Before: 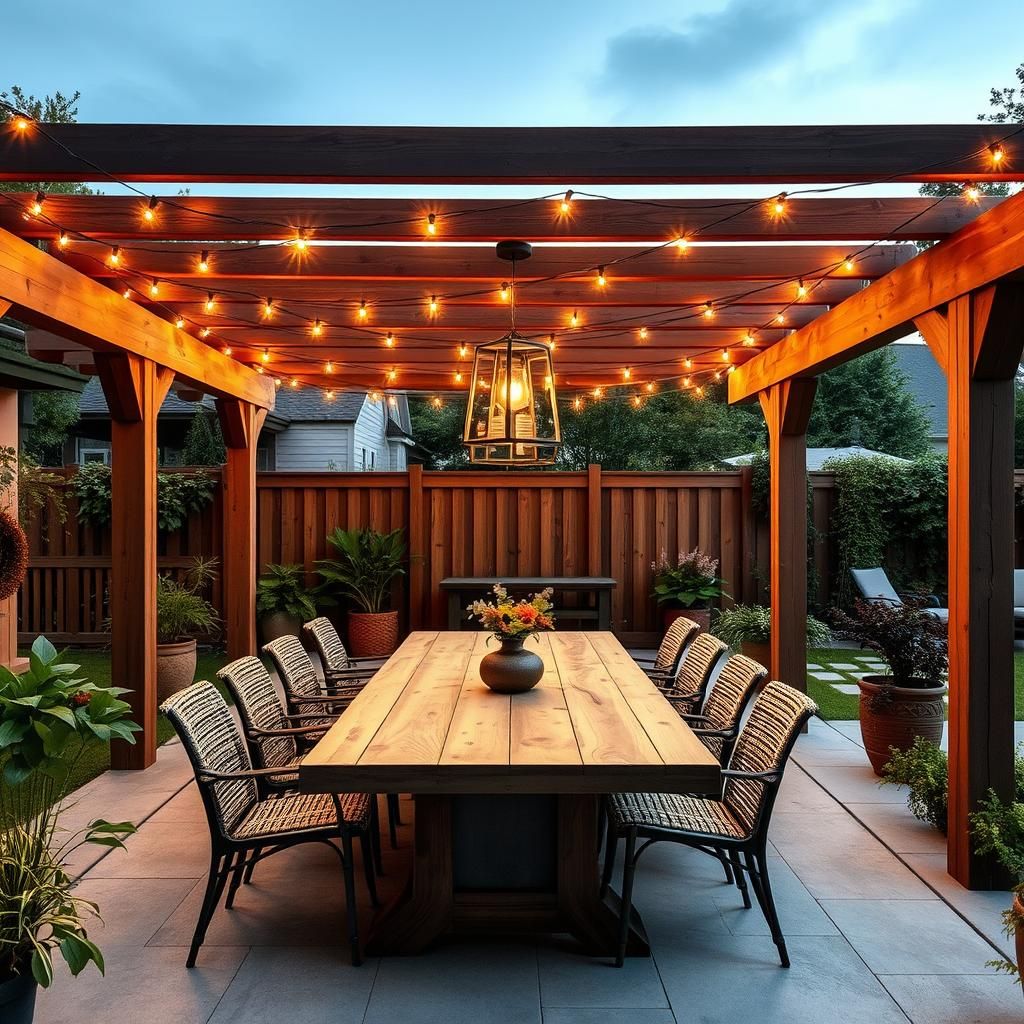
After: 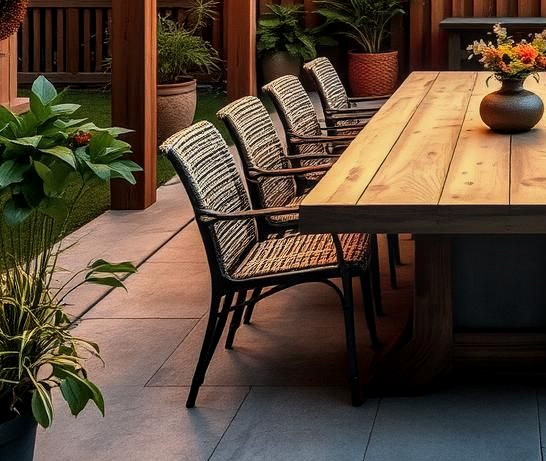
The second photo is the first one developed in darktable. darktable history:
local contrast: on, module defaults
crop and rotate: top 54.778%, right 46.61%, bottom 0.159%
